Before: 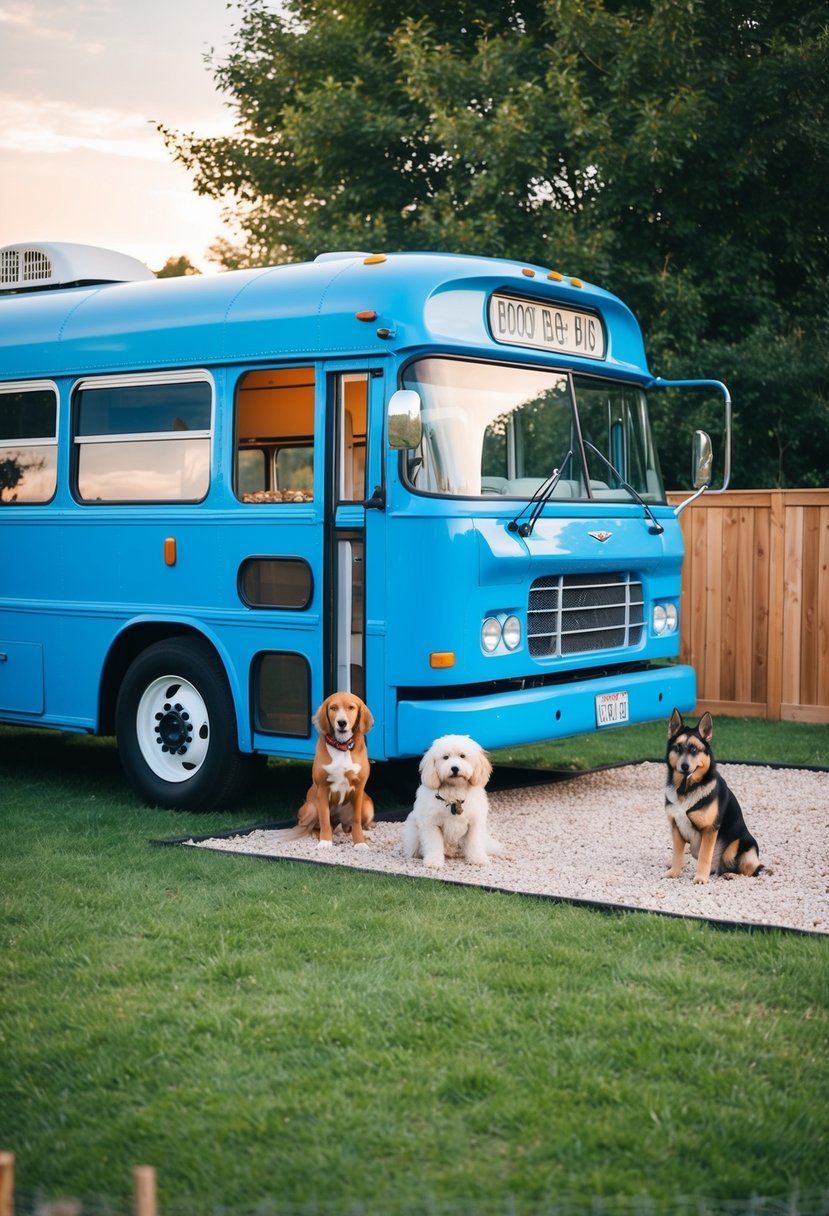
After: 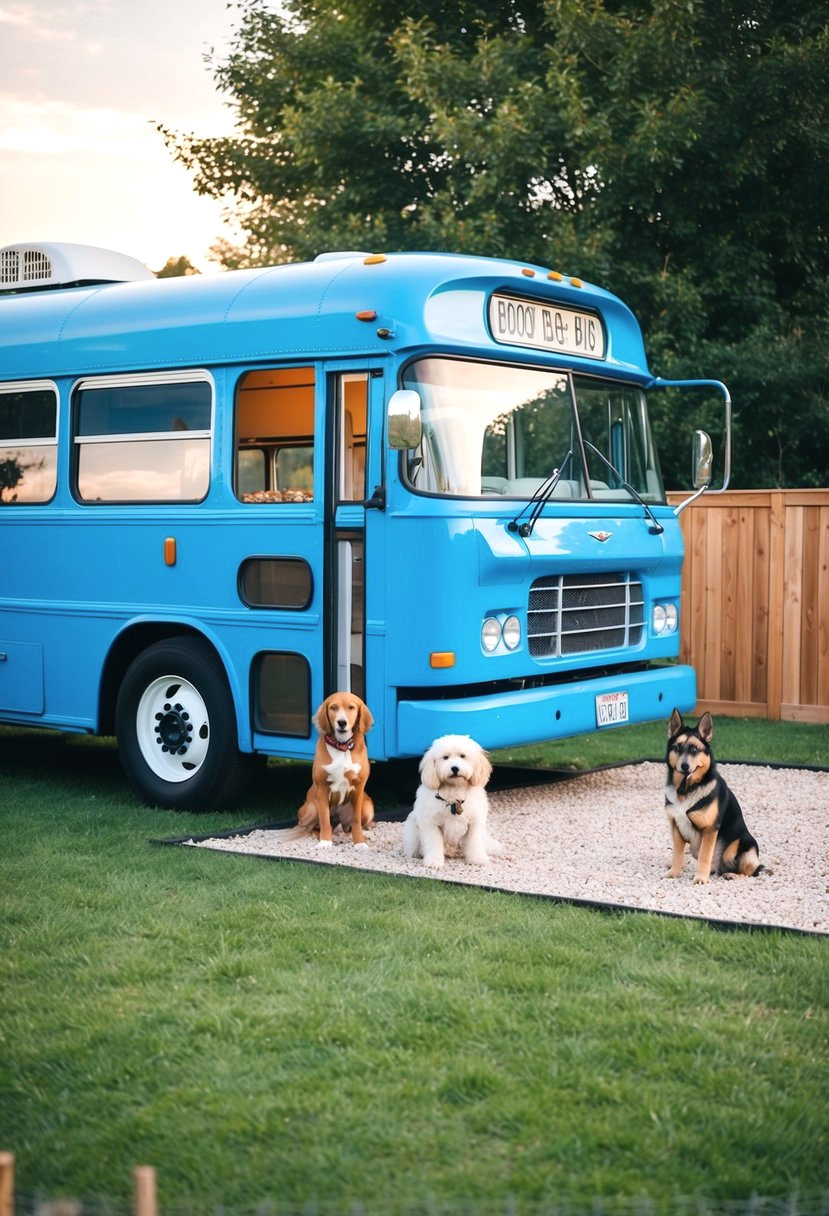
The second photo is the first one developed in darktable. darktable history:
exposure: exposure 0.226 EV, compensate highlight preservation false
contrast brightness saturation: saturation -0.048
